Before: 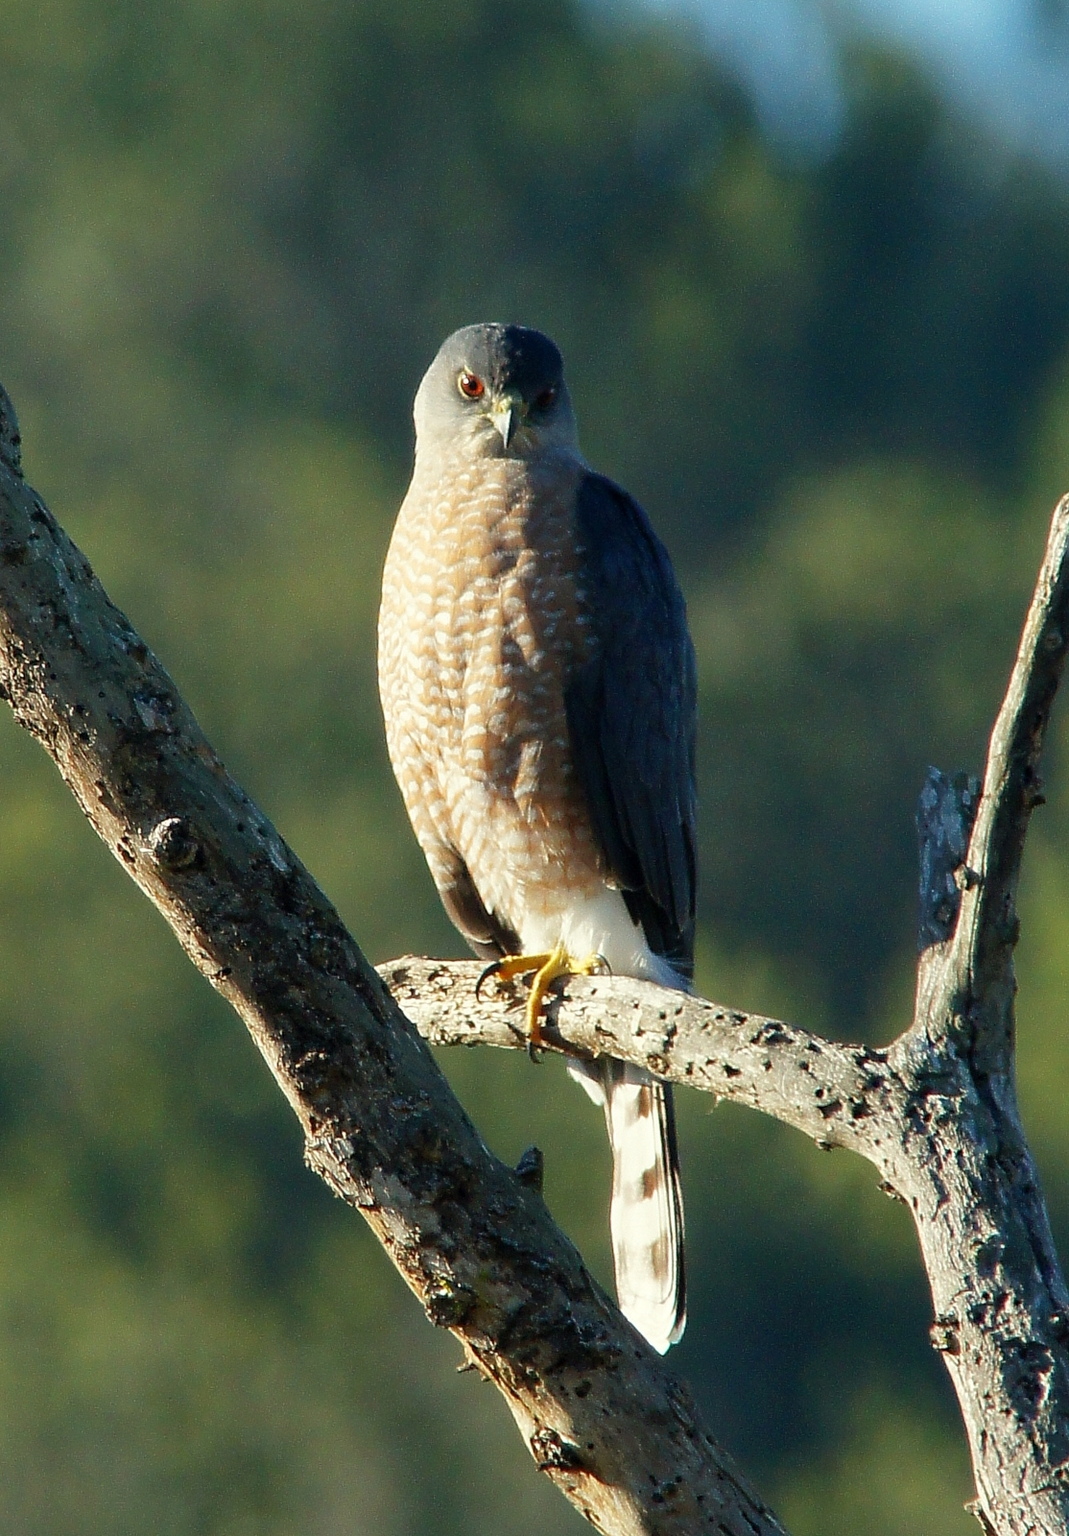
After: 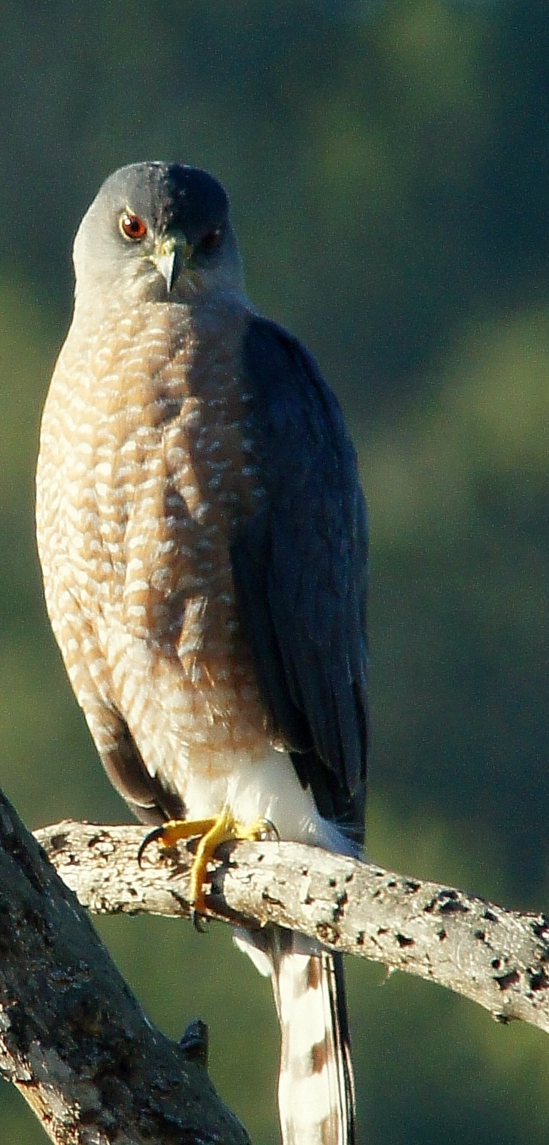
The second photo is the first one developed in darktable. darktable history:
crop: left 32.221%, top 10.973%, right 18.452%, bottom 17.43%
